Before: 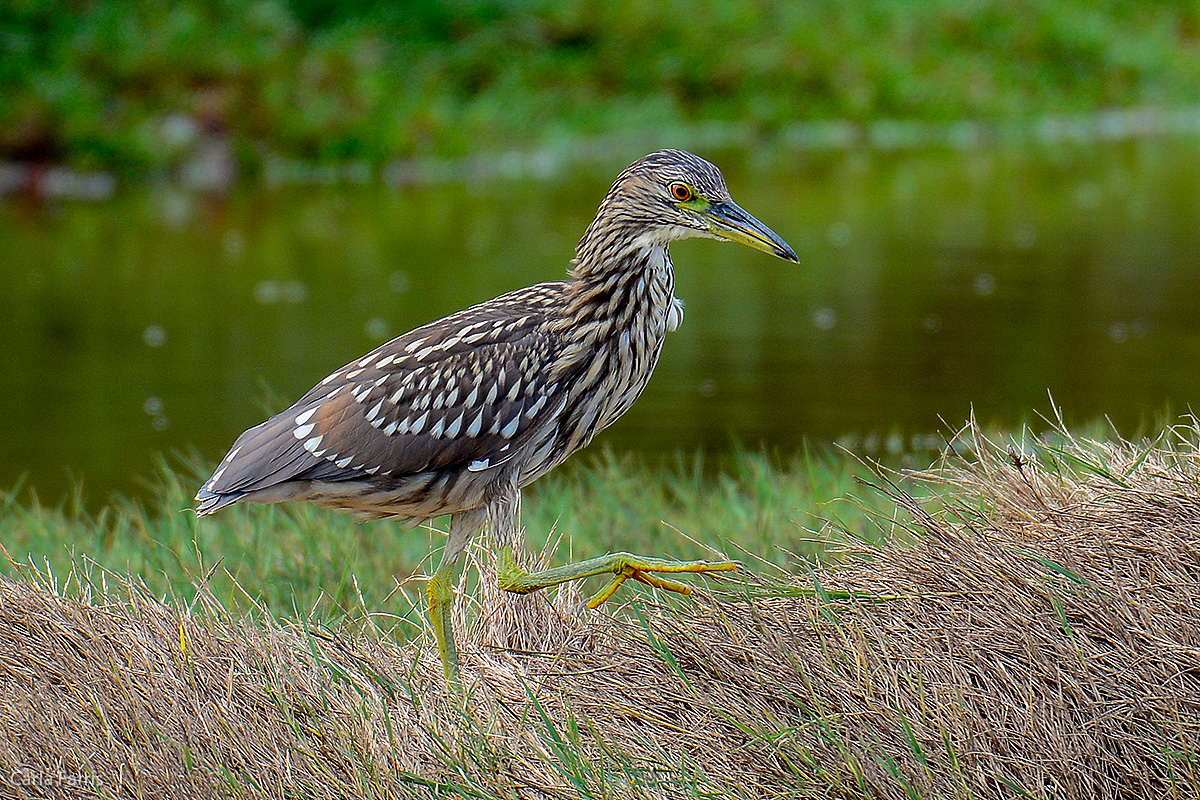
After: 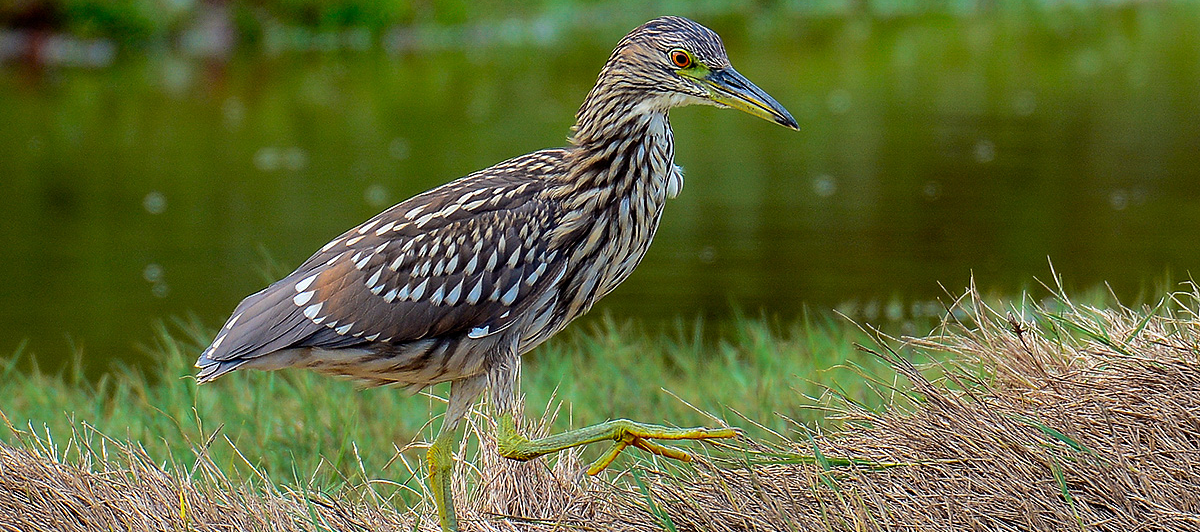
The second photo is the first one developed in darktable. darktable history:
velvia: on, module defaults
crop: top 16.734%, bottom 16.693%
